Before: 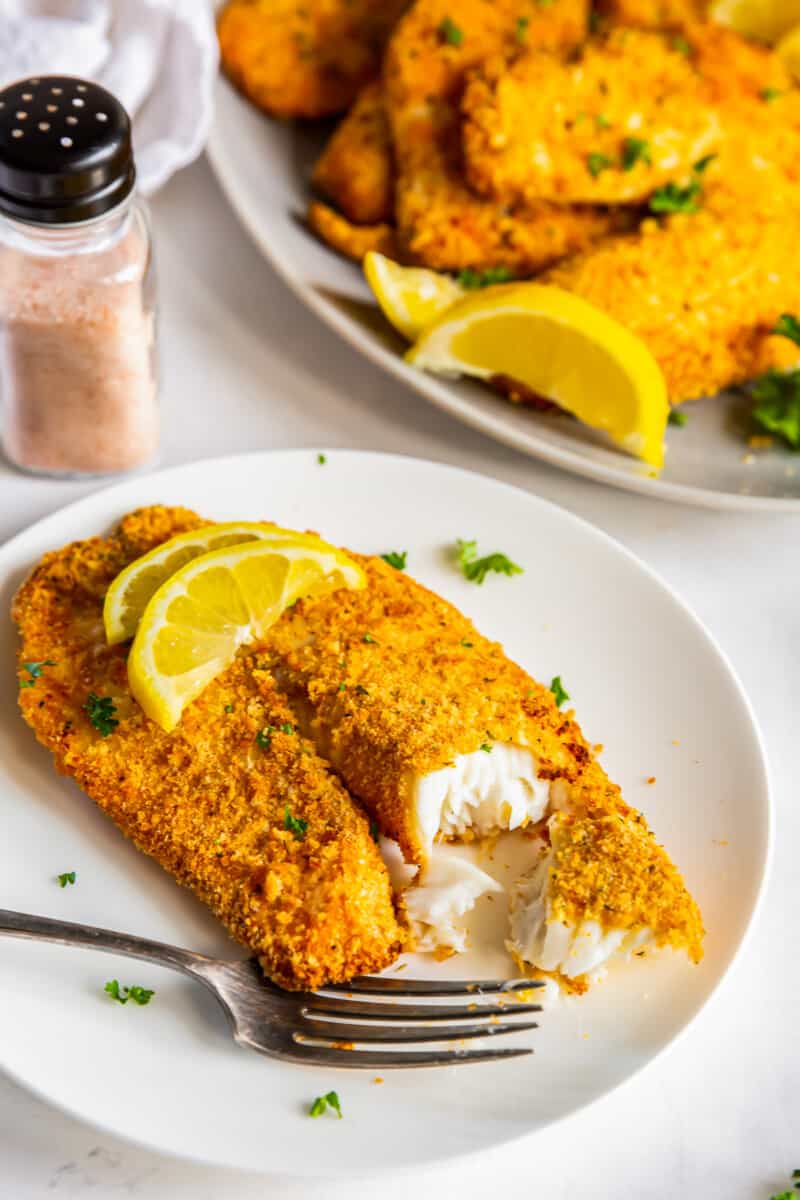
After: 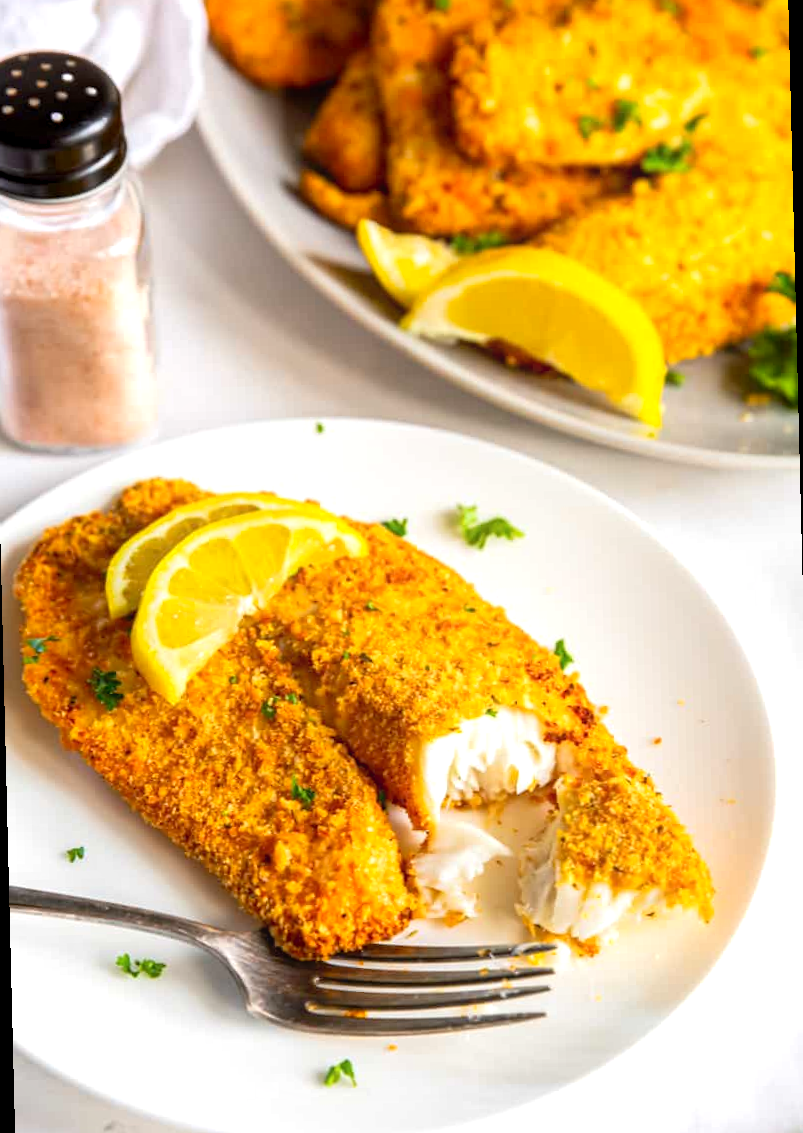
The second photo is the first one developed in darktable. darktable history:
contrast equalizer: y [[0.439, 0.44, 0.442, 0.457, 0.493, 0.498], [0.5 ×6], [0.5 ×6], [0 ×6], [0 ×6]], mix 0.59
rotate and perspective: rotation -1.42°, crop left 0.016, crop right 0.984, crop top 0.035, crop bottom 0.965
exposure: black level correction 0.003, exposure 0.383 EV, compensate highlight preservation false
